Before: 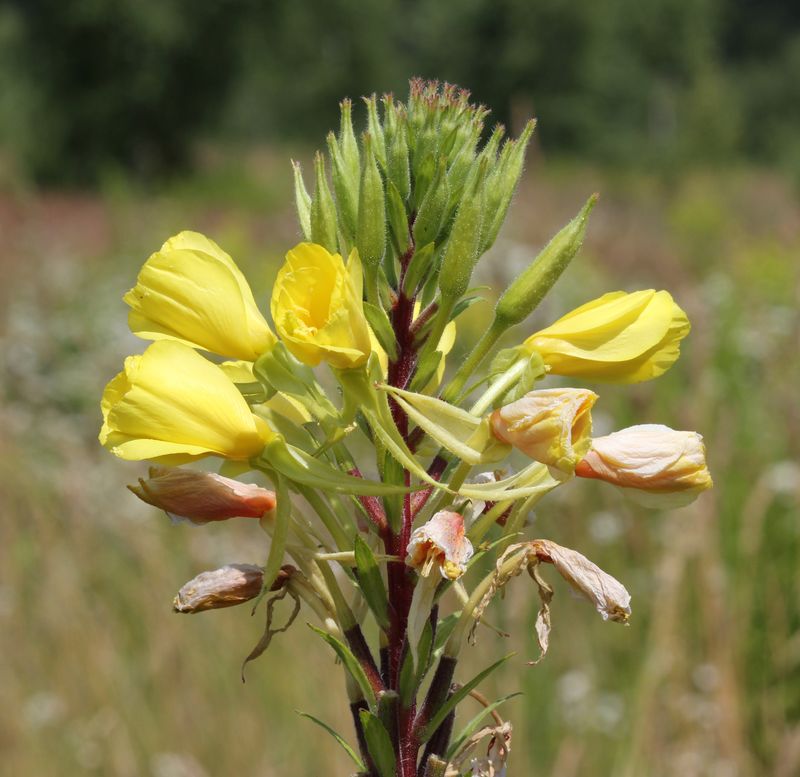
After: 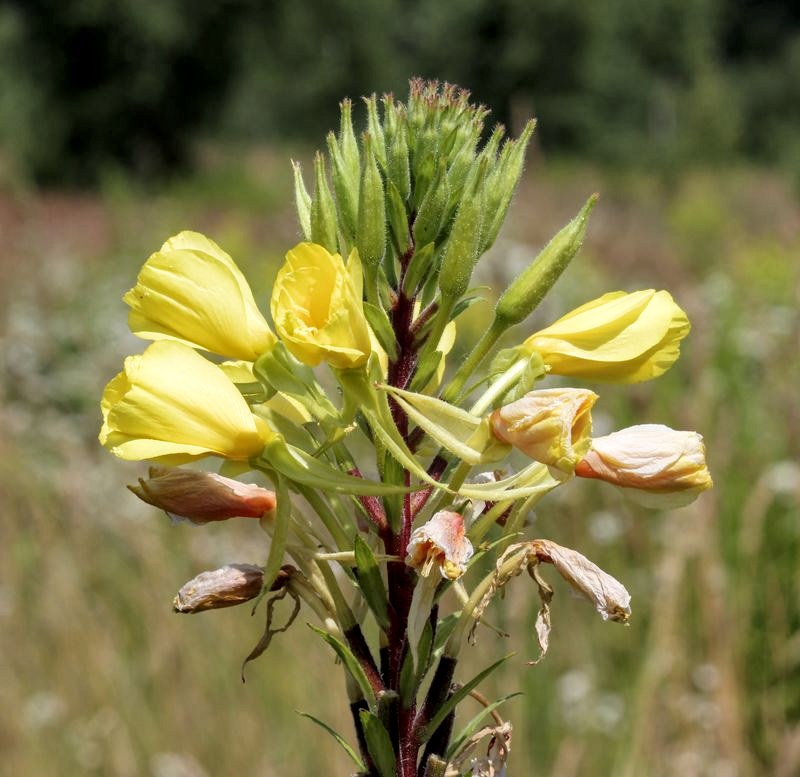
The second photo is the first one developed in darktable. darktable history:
filmic rgb: black relative exposure -12.8 EV, white relative exposure 2.8 EV, threshold 3 EV, target black luminance 0%, hardness 8.54, latitude 70.41%, contrast 1.133, shadows ↔ highlights balance -0.395%, color science v4 (2020), enable highlight reconstruction true
local contrast: on, module defaults
